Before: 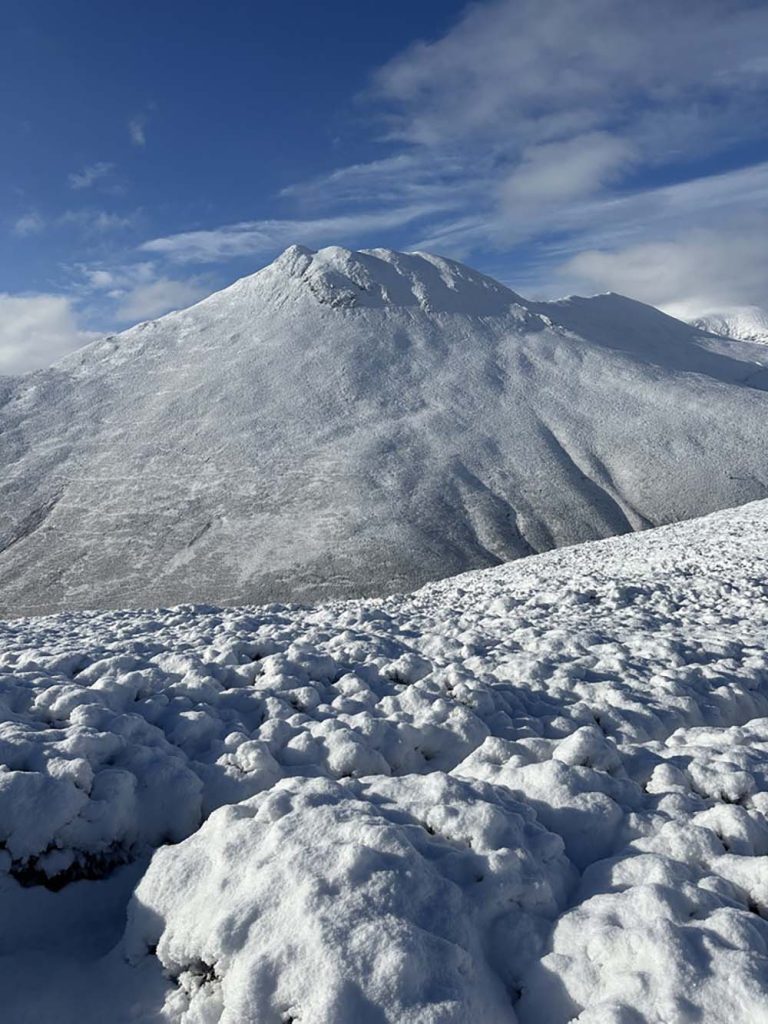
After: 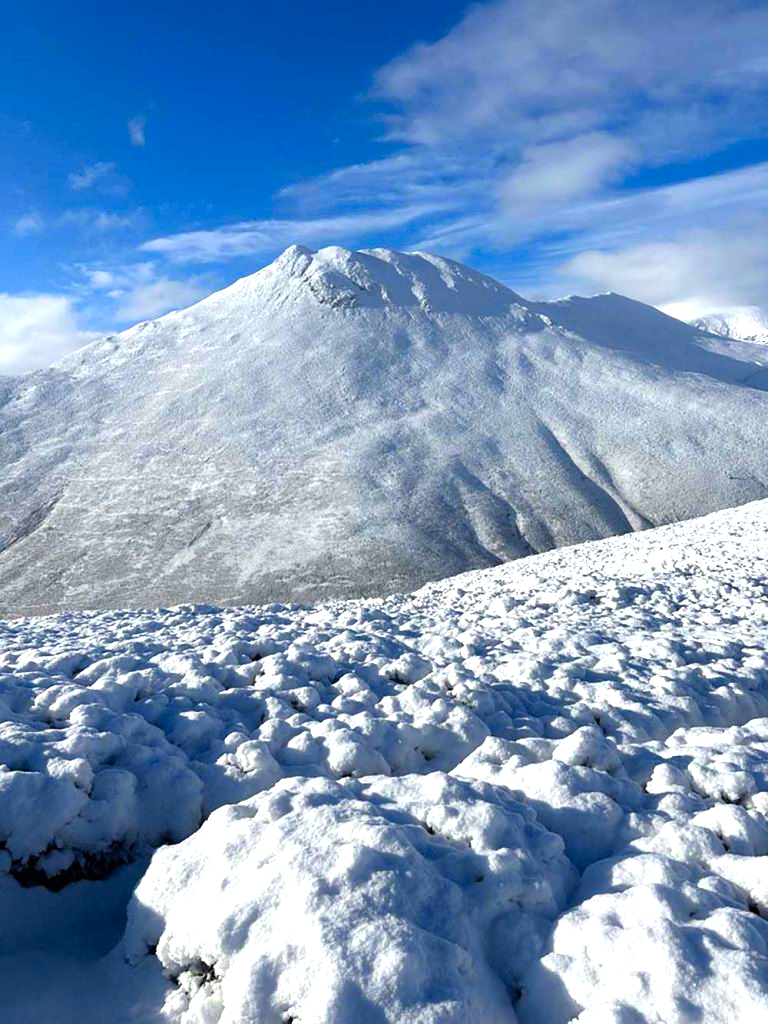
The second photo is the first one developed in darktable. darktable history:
contrast brightness saturation: saturation 0.516
tone equalizer: -8 EV -0.774 EV, -7 EV -0.68 EV, -6 EV -0.609 EV, -5 EV -0.413 EV, -3 EV 0.385 EV, -2 EV 0.6 EV, -1 EV 0.674 EV, +0 EV 0.763 EV
